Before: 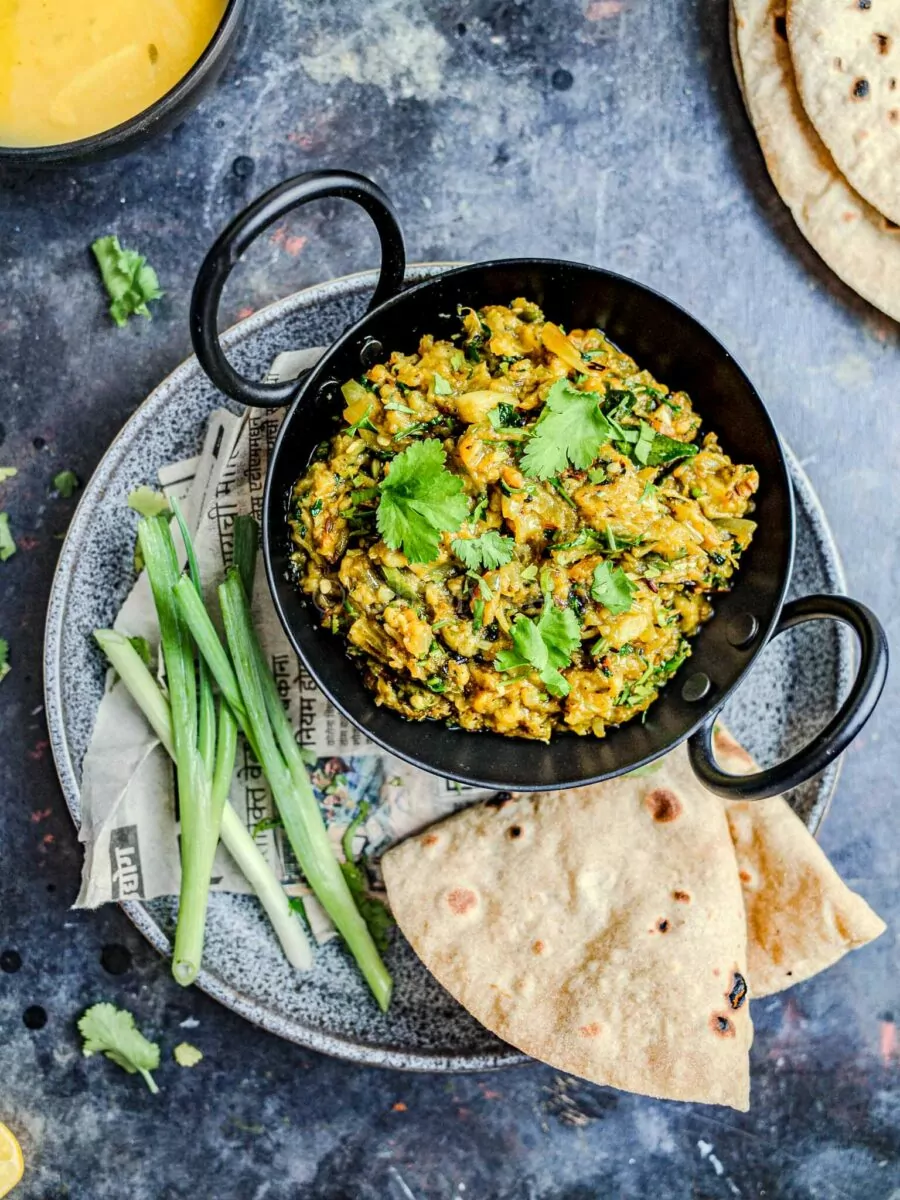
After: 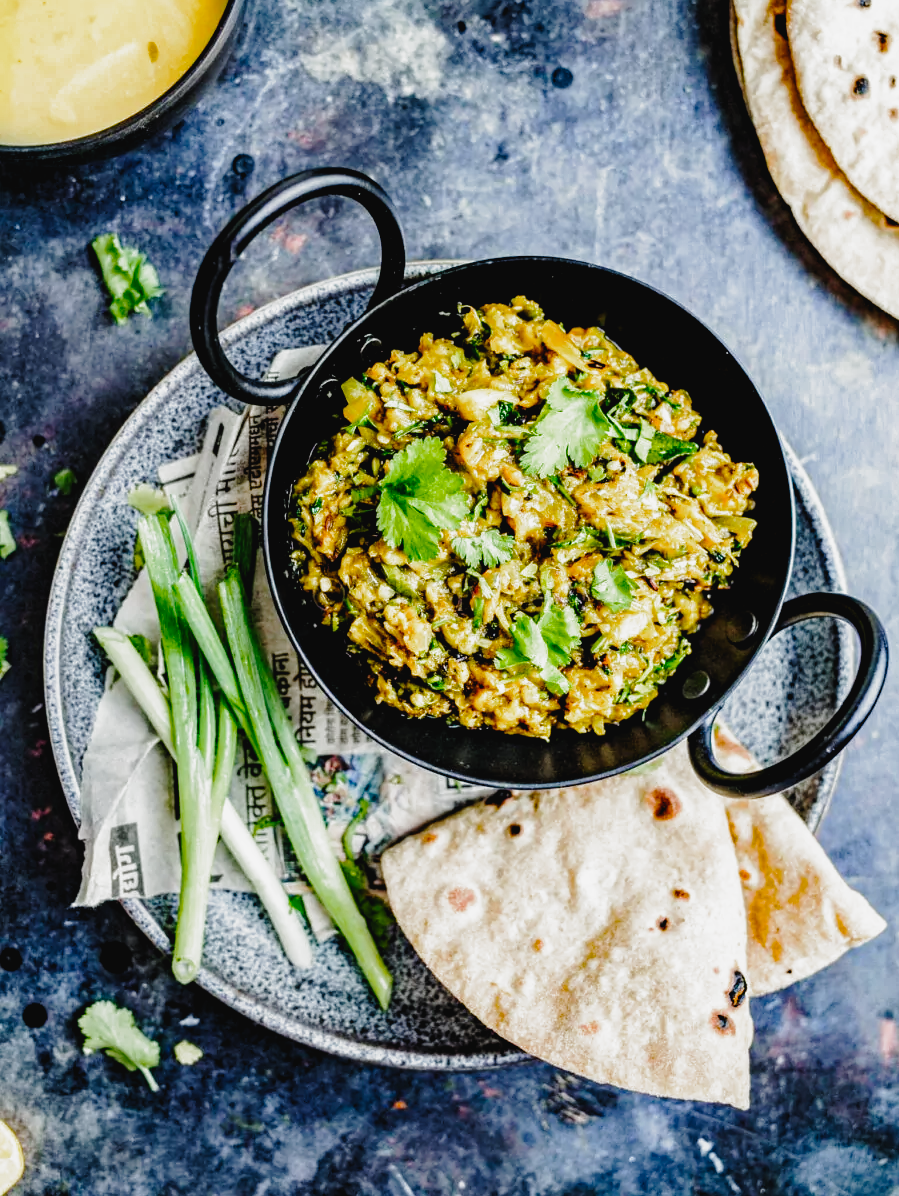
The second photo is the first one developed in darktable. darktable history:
color balance rgb: global offset › luminance -0.885%, perceptual saturation grading › global saturation 19.366%
crop: top 0.172%, bottom 0.153%
filmic rgb: black relative exposure -8.02 EV, white relative exposure 2.37 EV, hardness 6.57, preserve chrominance no, color science v5 (2021)
tone curve: curves: ch0 [(0, 0.026) (0.175, 0.178) (0.463, 0.502) (0.796, 0.764) (1, 0.961)]; ch1 [(0, 0) (0.437, 0.398) (0.469, 0.472) (0.505, 0.504) (0.553, 0.552) (1, 1)]; ch2 [(0, 0) (0.505, 0.495) (0.579, 0.579) (1, 1)], preserve colors none
